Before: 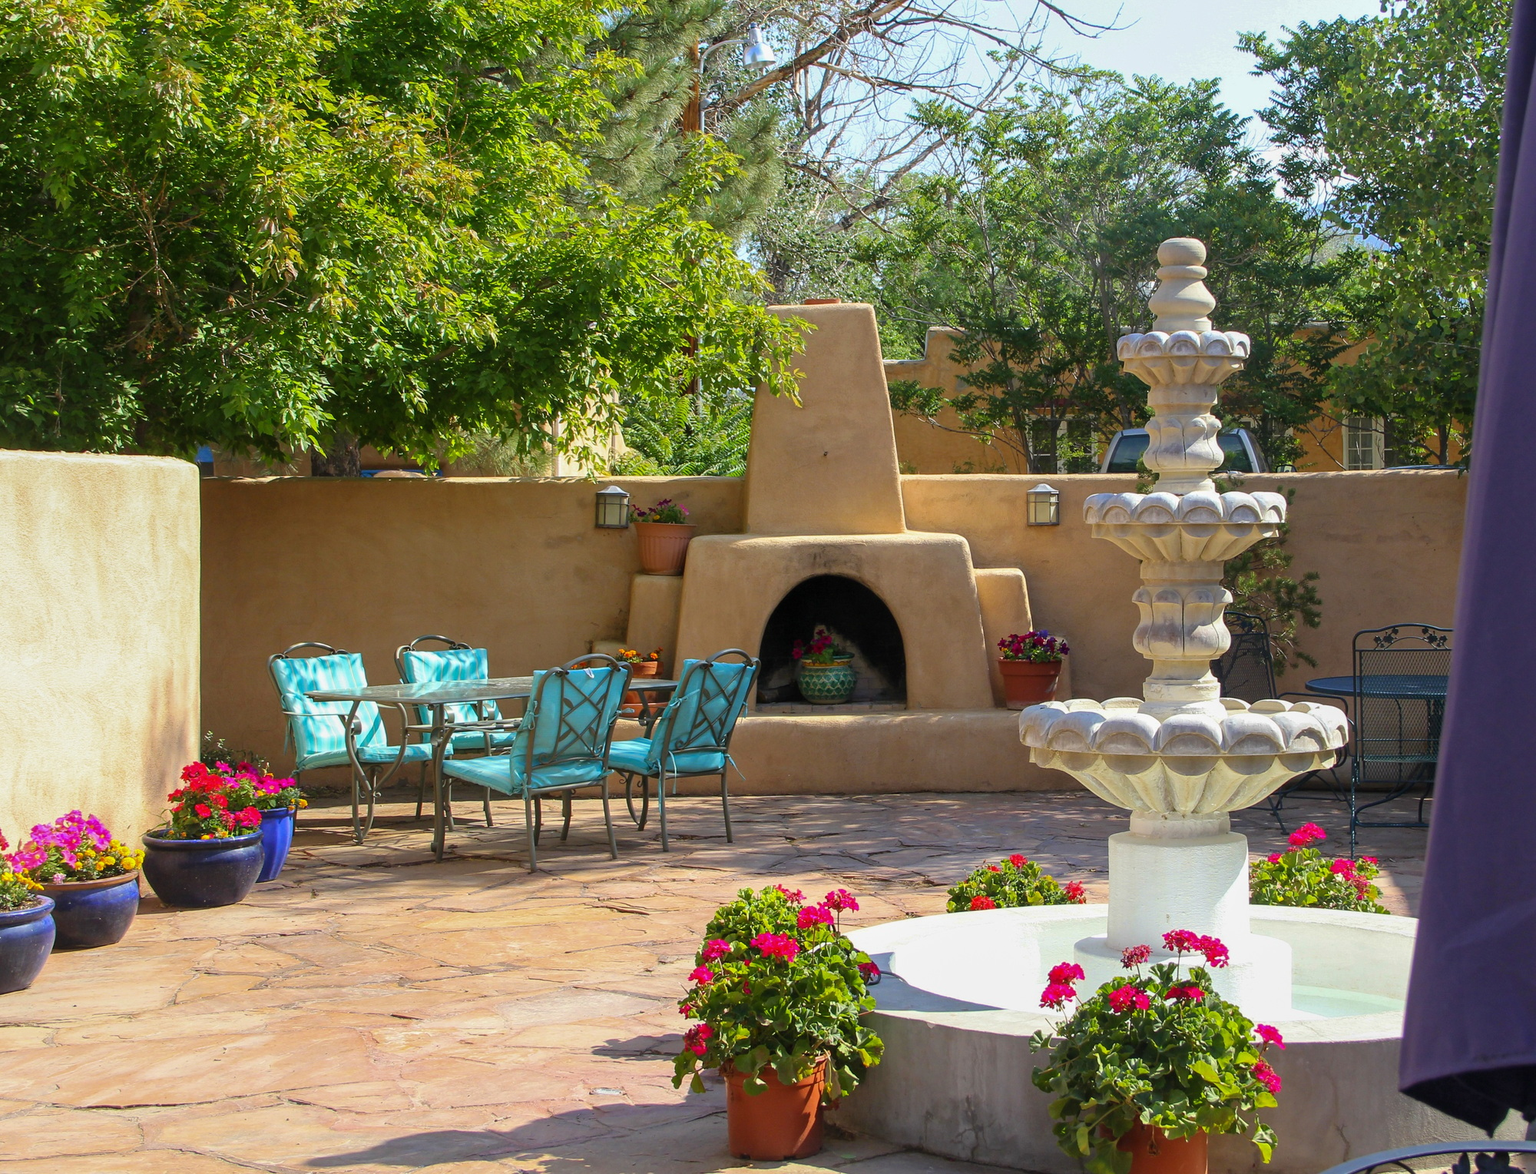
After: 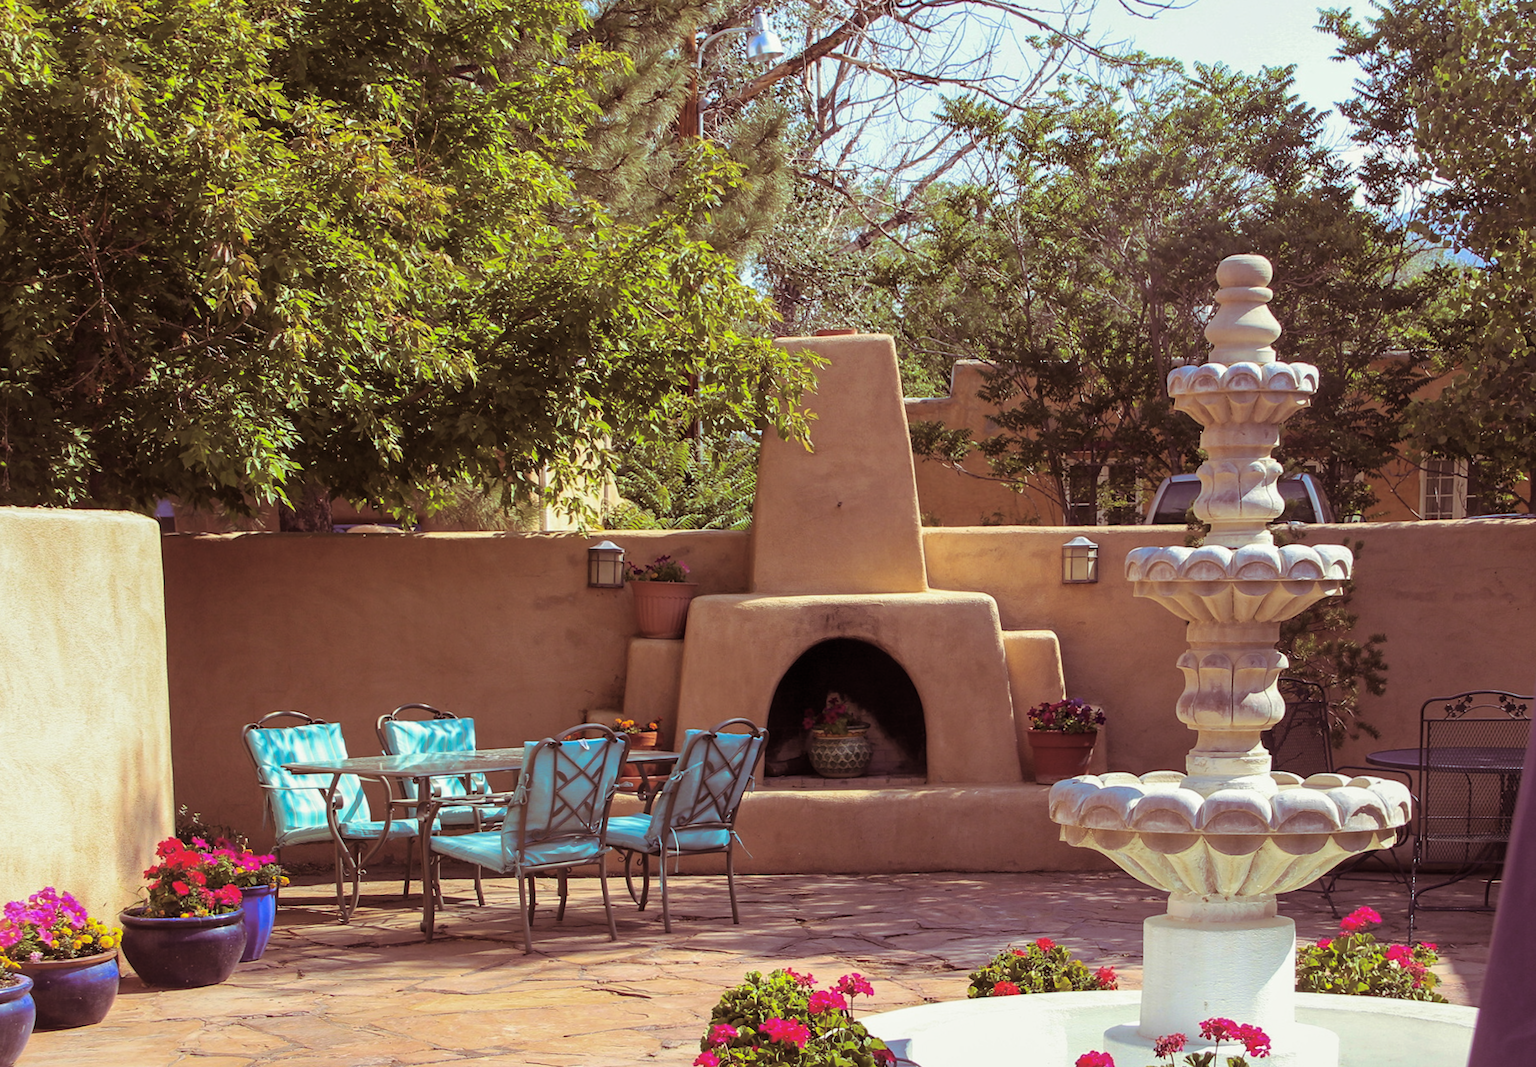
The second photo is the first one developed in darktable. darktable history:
crop and rotate: angle 0.2°, left 0.275%, right 3.127%, bottom 14.18%
split-toning: on, module defaults
rotate and perspective: rotation 0.074°, lens shift (vertical) 0.096, lens shift (horizontal) -0.041, crop left 0.043, crop right 0.952, crop top 0.024, crop bottom 0.979
